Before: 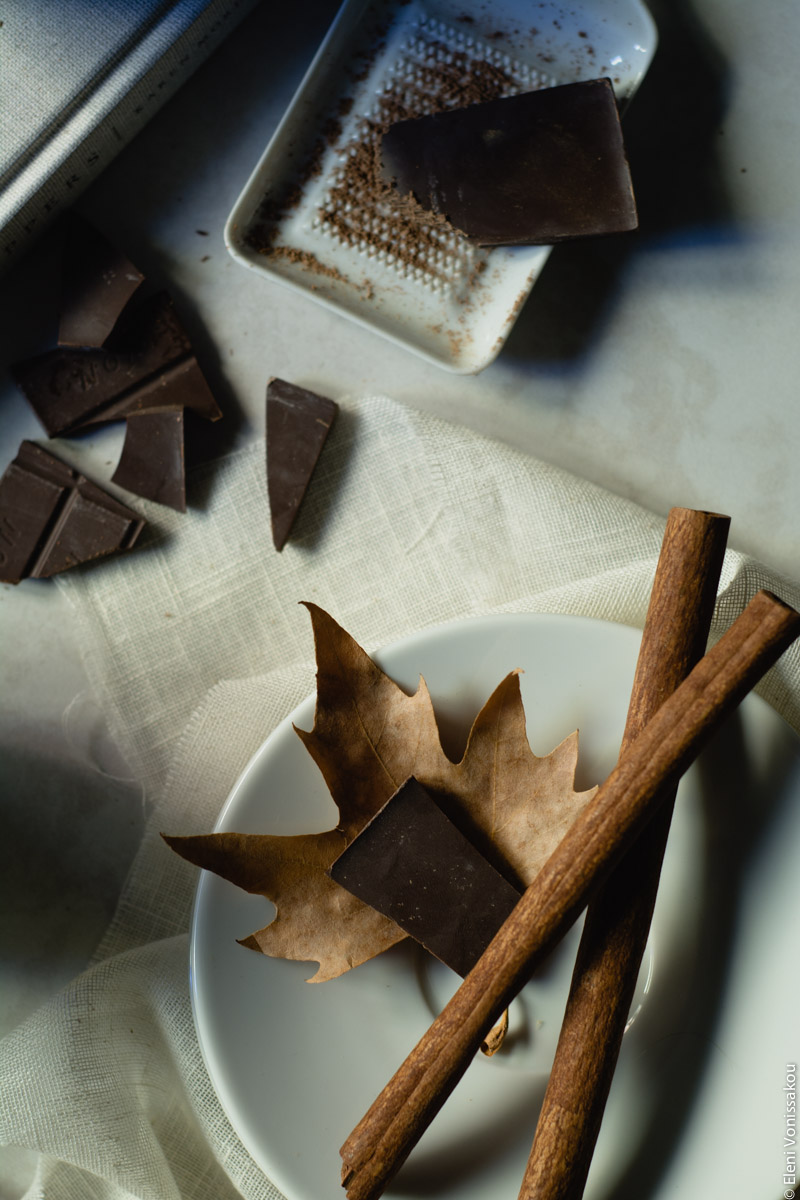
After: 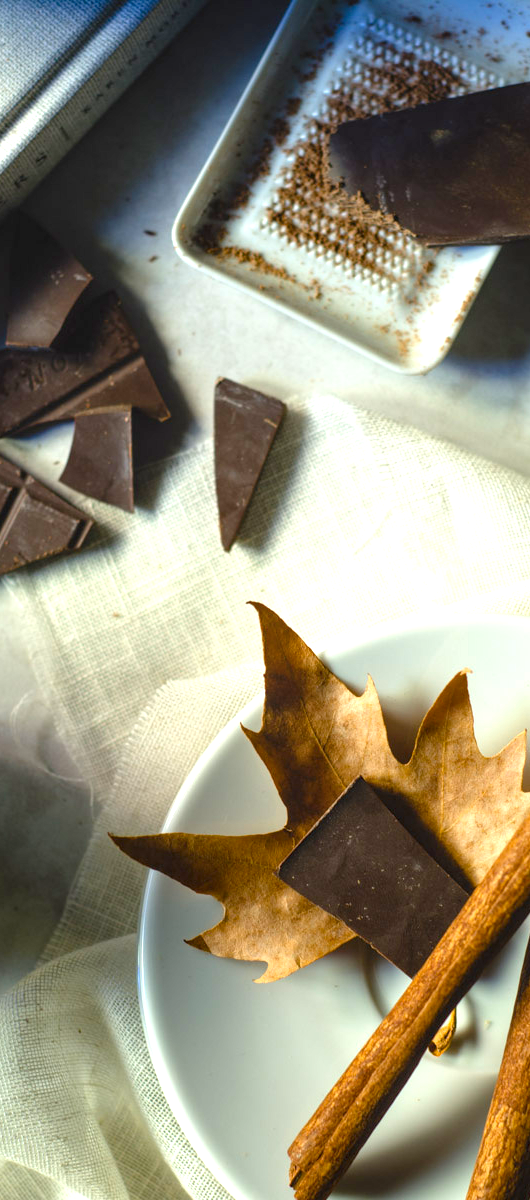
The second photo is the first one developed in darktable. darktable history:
crop and rotate: left 6.572%, right 27.089%
color balance rgb: perceptual saturation grading › global saturation 29.364%, contrast -9.86%
local contrast: on, module defaults
exposure: black level correction 0, exposure 1.289 EV, compensate highlight preservation false
